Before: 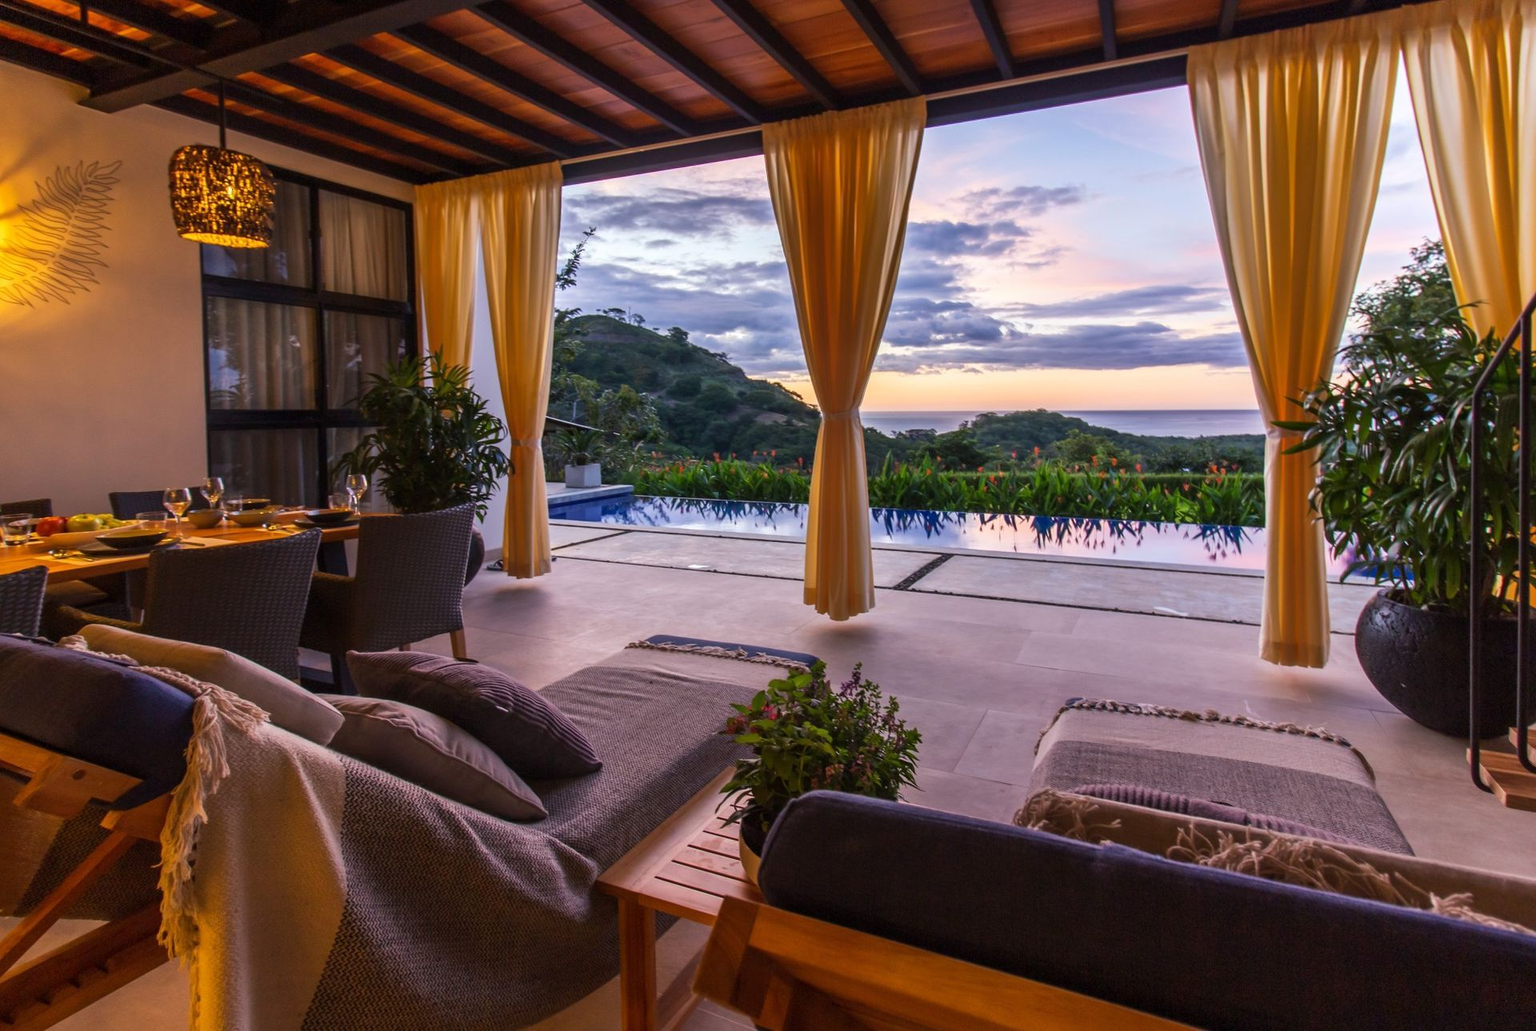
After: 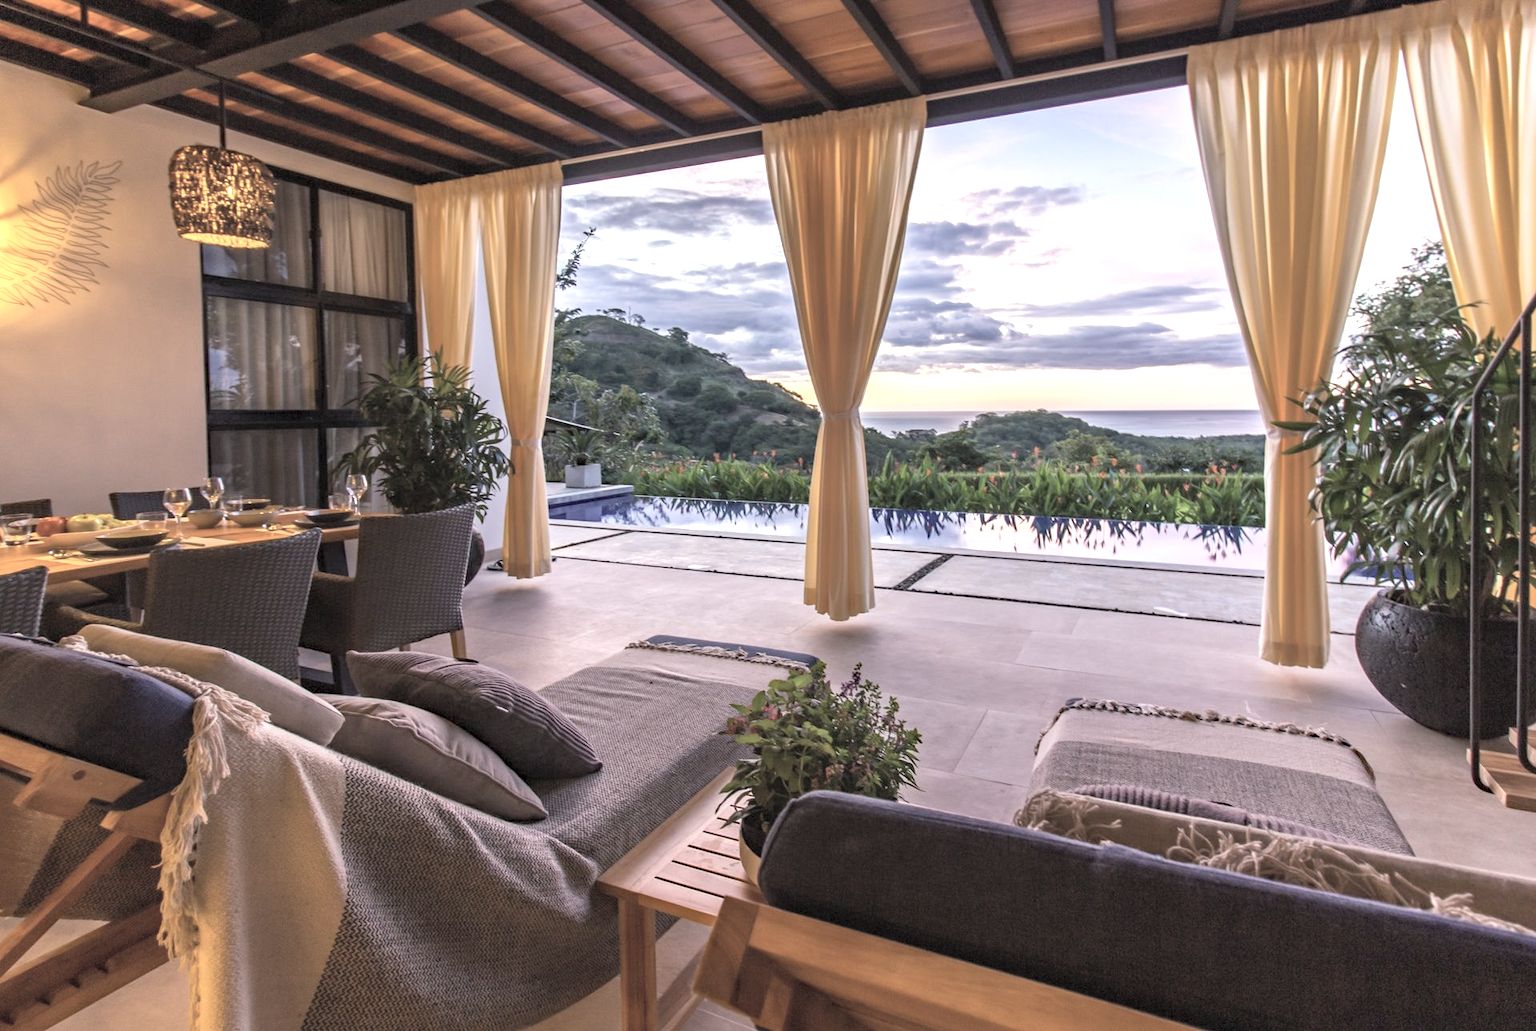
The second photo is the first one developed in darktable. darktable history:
haze removal: compatibility mode true, adaptive false
exposure: black level correction 0, exposure 0.702 EV, compensate highlight preservation false
contrast brightness saturation: brightness 0.185, saturation -0.505
